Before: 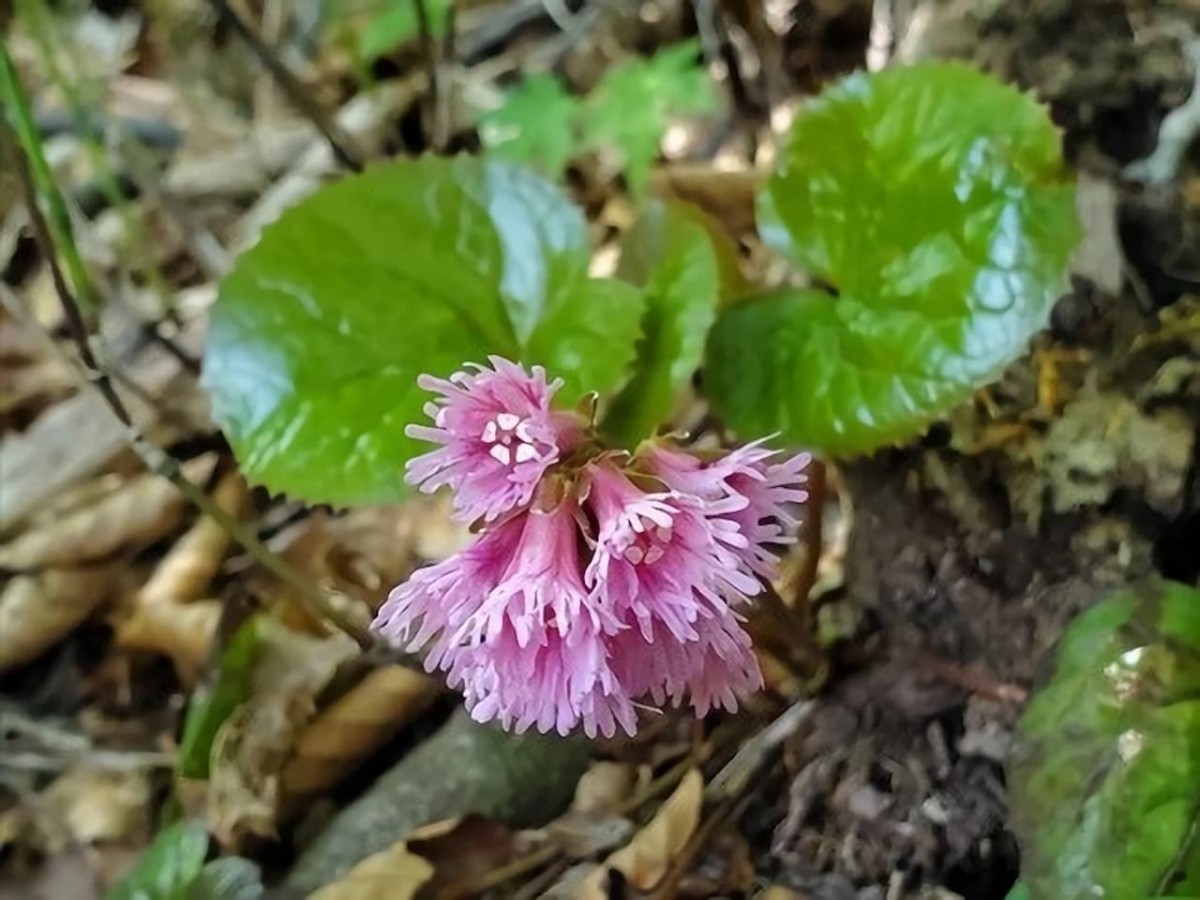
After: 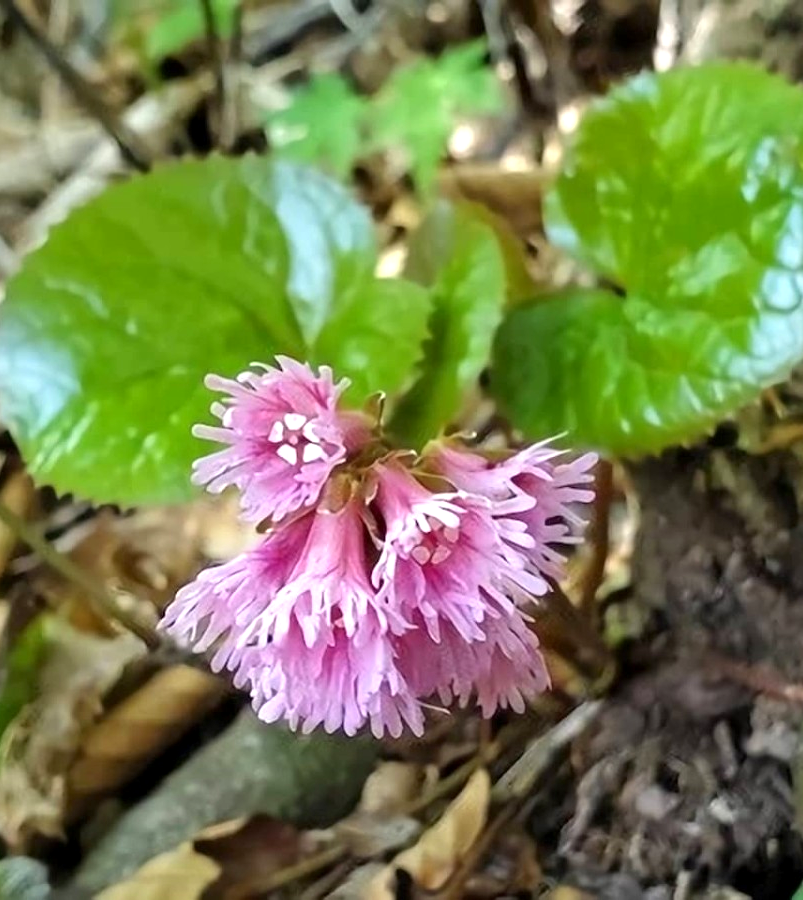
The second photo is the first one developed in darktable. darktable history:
crop and rotate: left 17.783%, right 15.275%
exposure: black level correction 0.001, exposure 0.499 EV, compensate exposure bias true, compensate highlight preservation false
